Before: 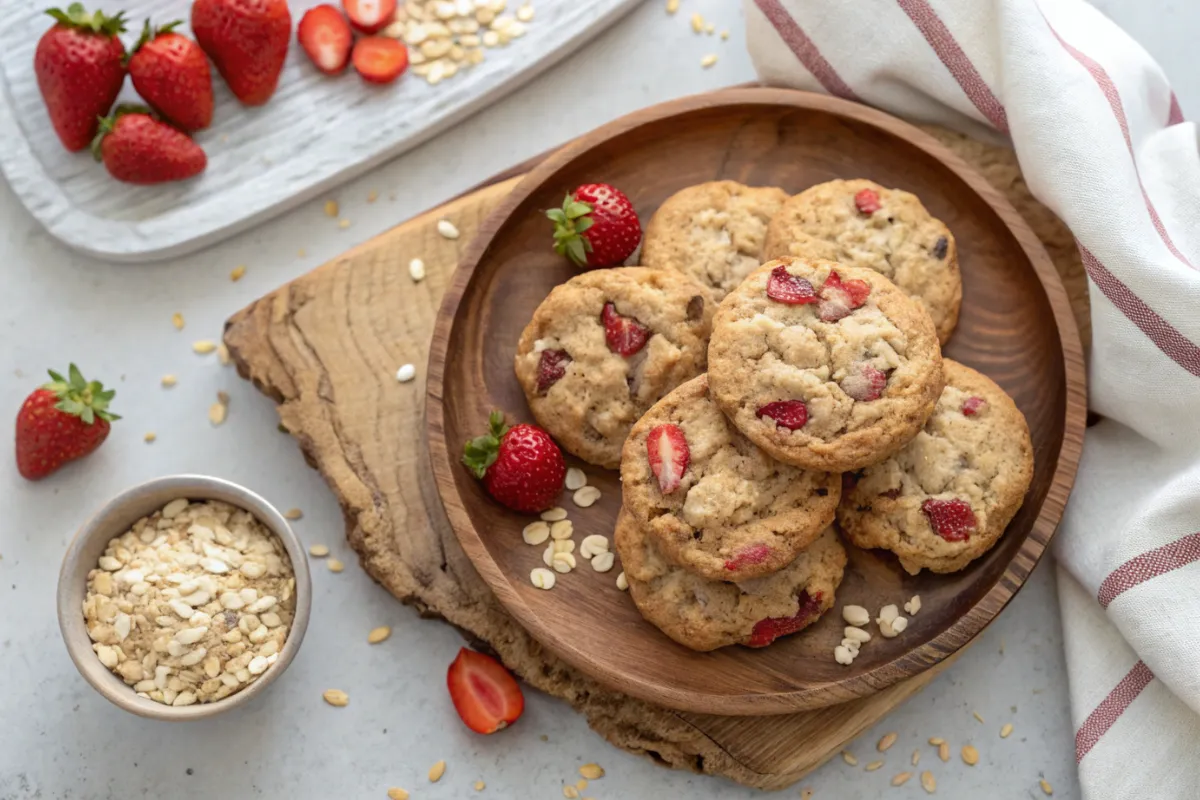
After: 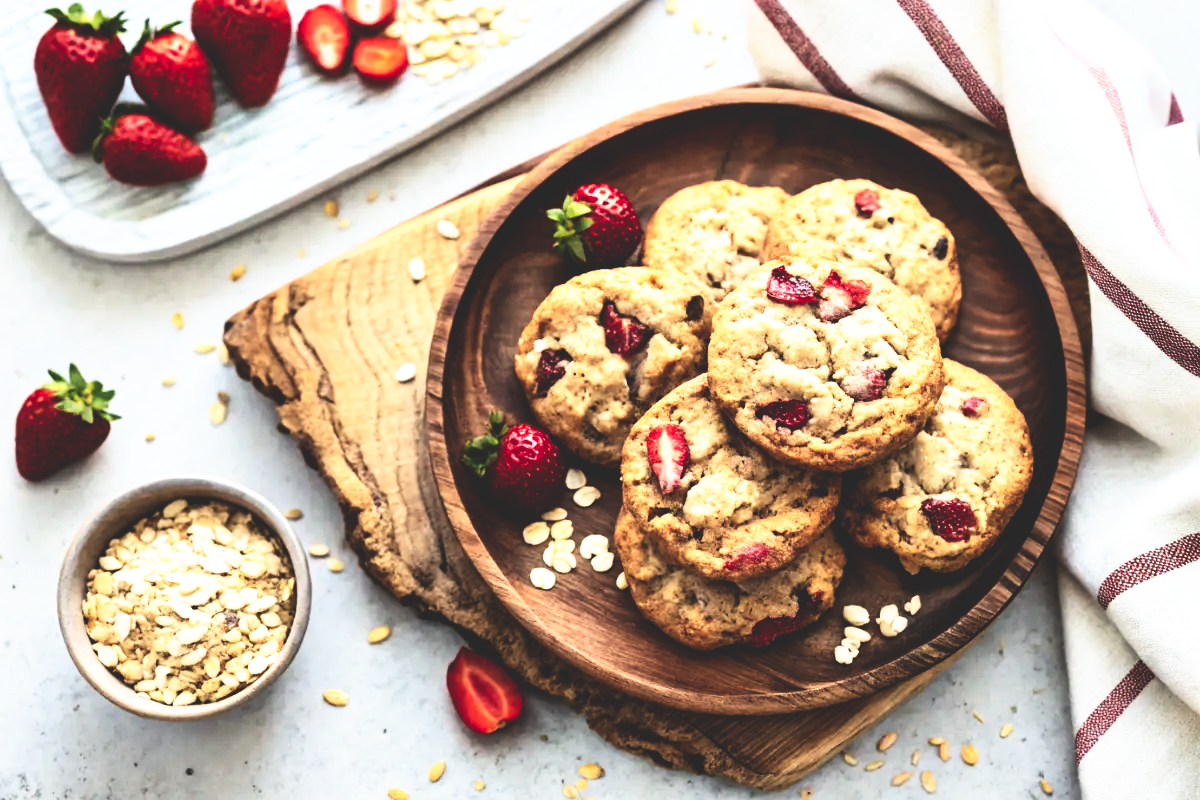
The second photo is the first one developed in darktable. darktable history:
base curve: curves: ch0 [(0, 0.036) (0.007, 0.037) (0.604, 0.887) (1, 1)], preserve colors none
contrast brightness saturation: contrast 0.22
contrast equalizer: octaves 7, y [[0.6 ×6], [0.55 ×6], [0 ×6], [0 ×6], [0 ×6]]
